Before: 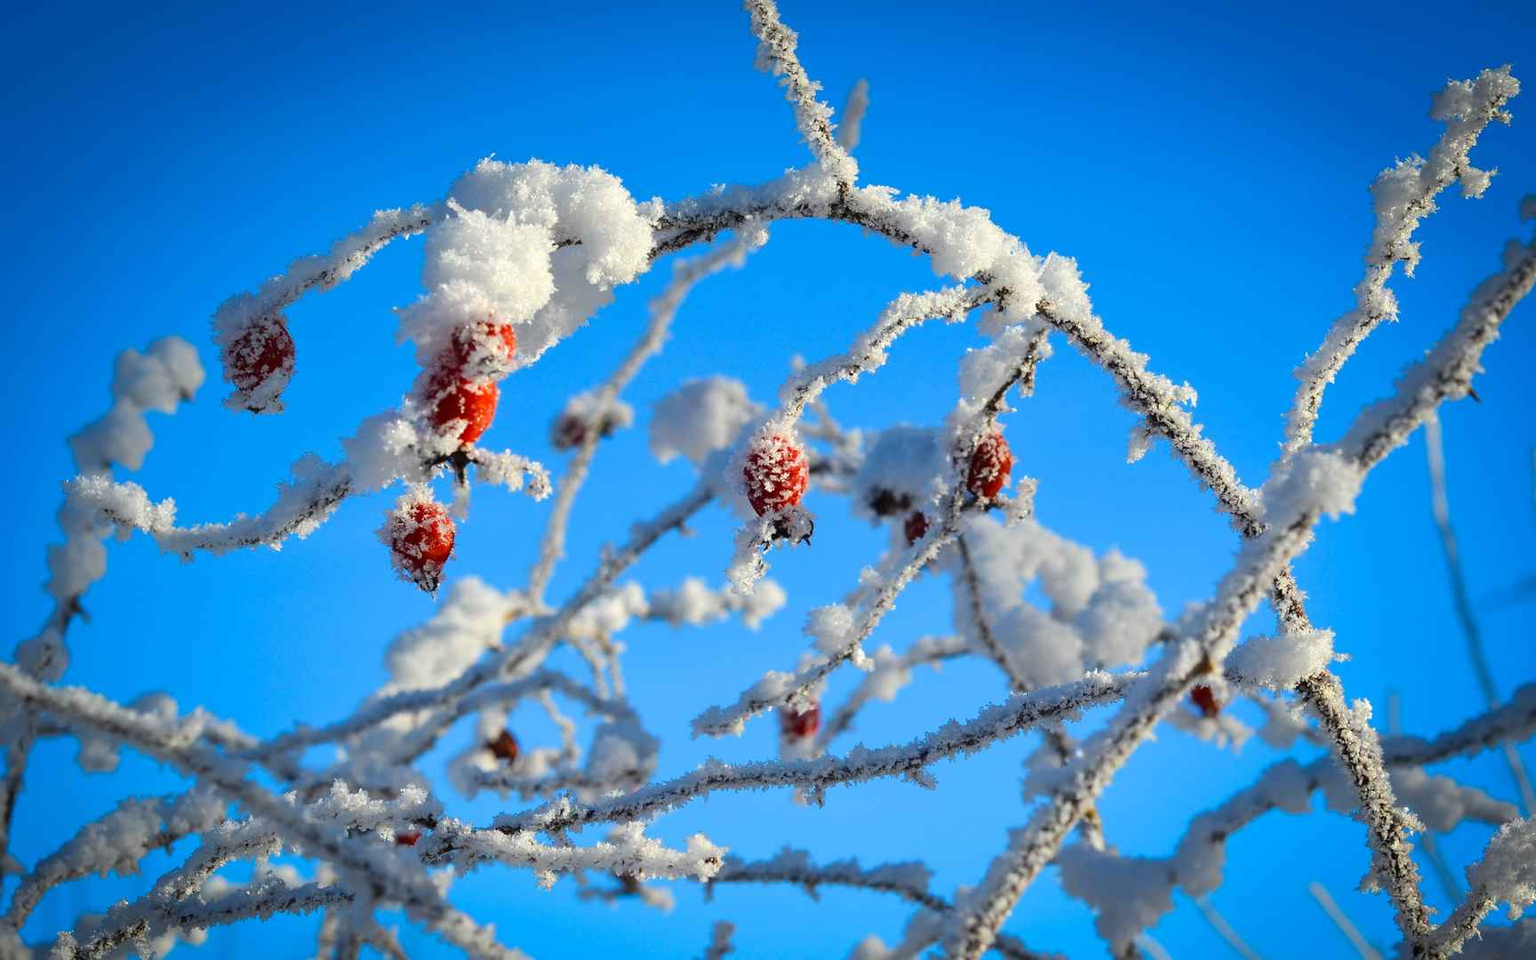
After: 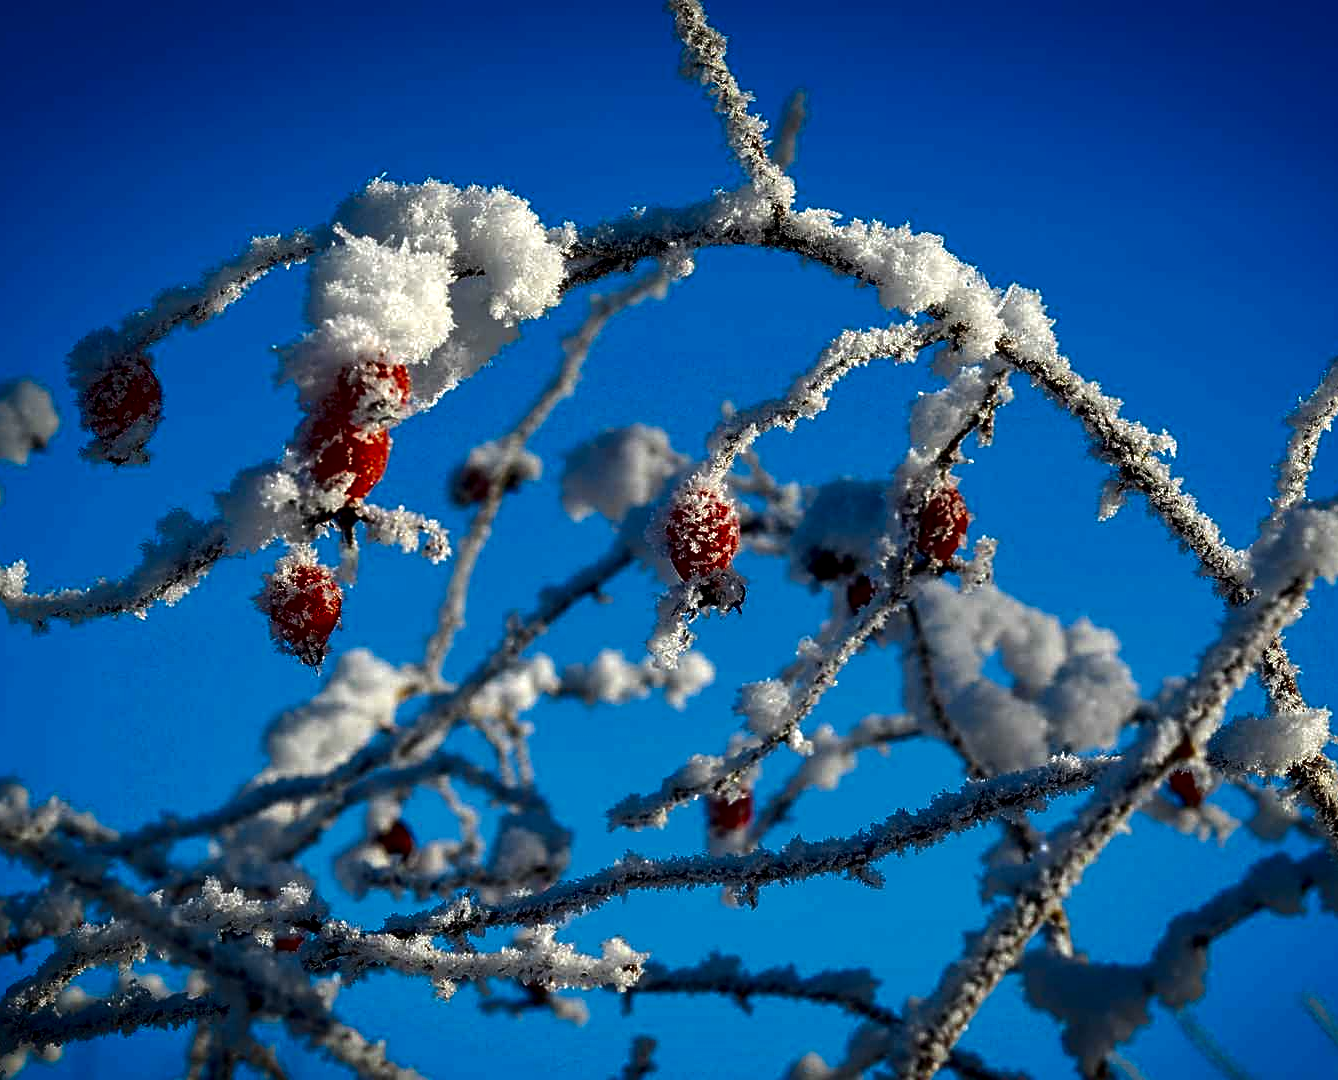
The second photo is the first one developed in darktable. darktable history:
local contrast: highlights 25%, shadows 75%, midtone range 0.75
contrast brightness saturation: brightness -0.52
sharpen: on, module defaults
crop: left 9.88%, right 12.664%
